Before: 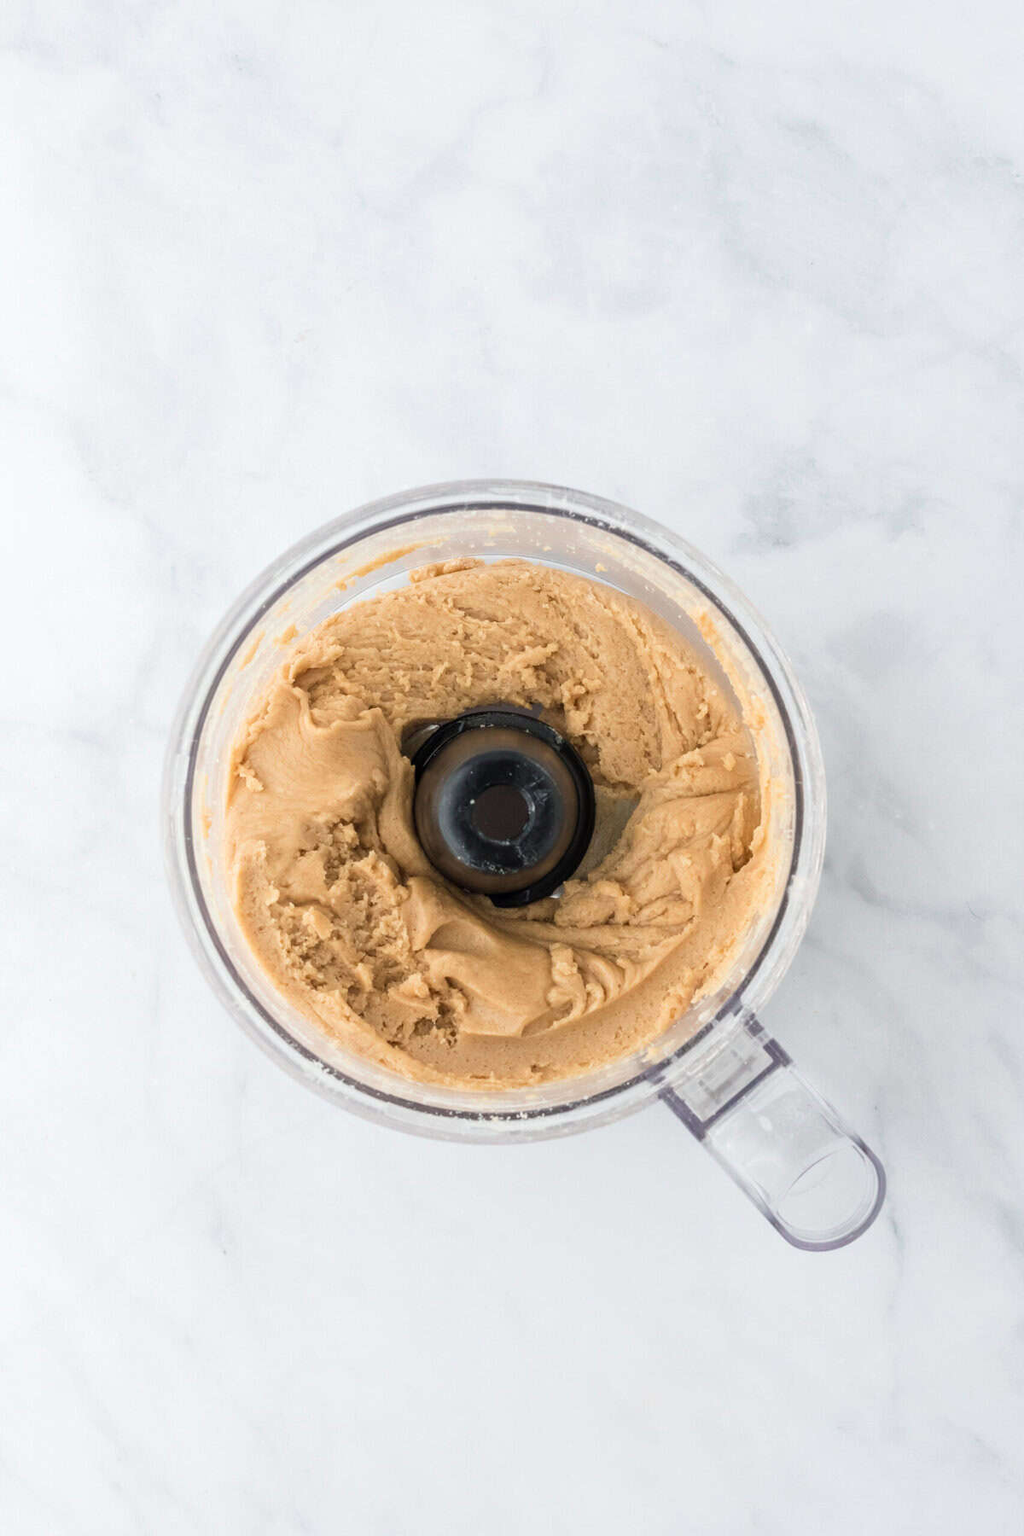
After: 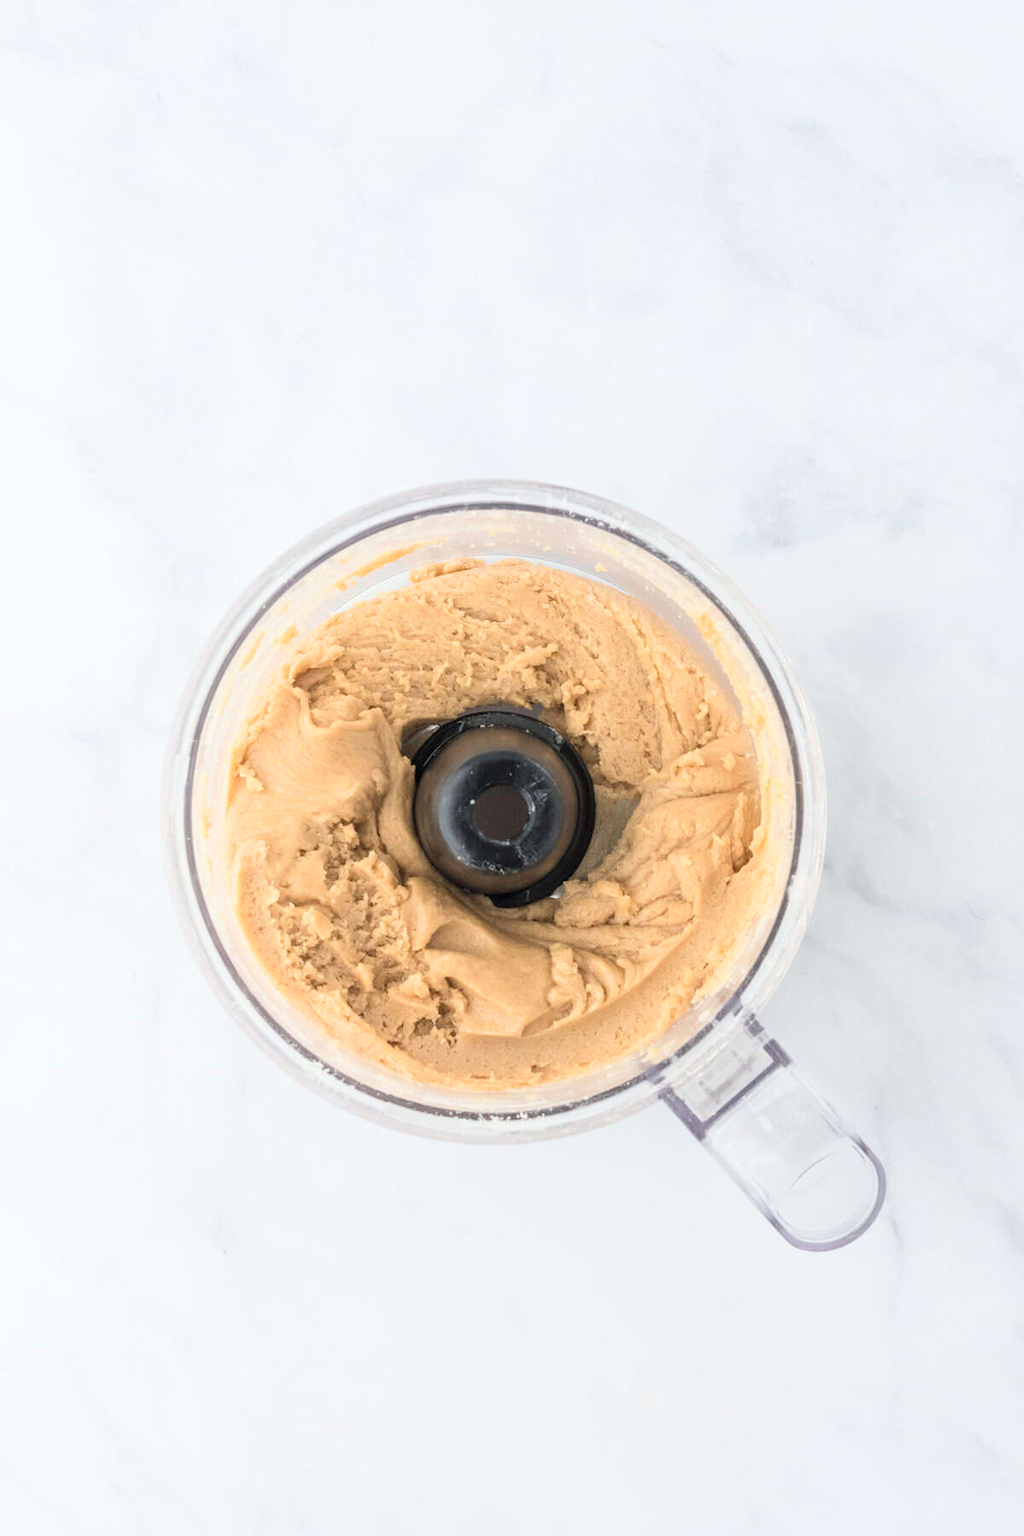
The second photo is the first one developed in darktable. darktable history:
contrast brightness saturation: contrast 0.144, brightness 0.212
